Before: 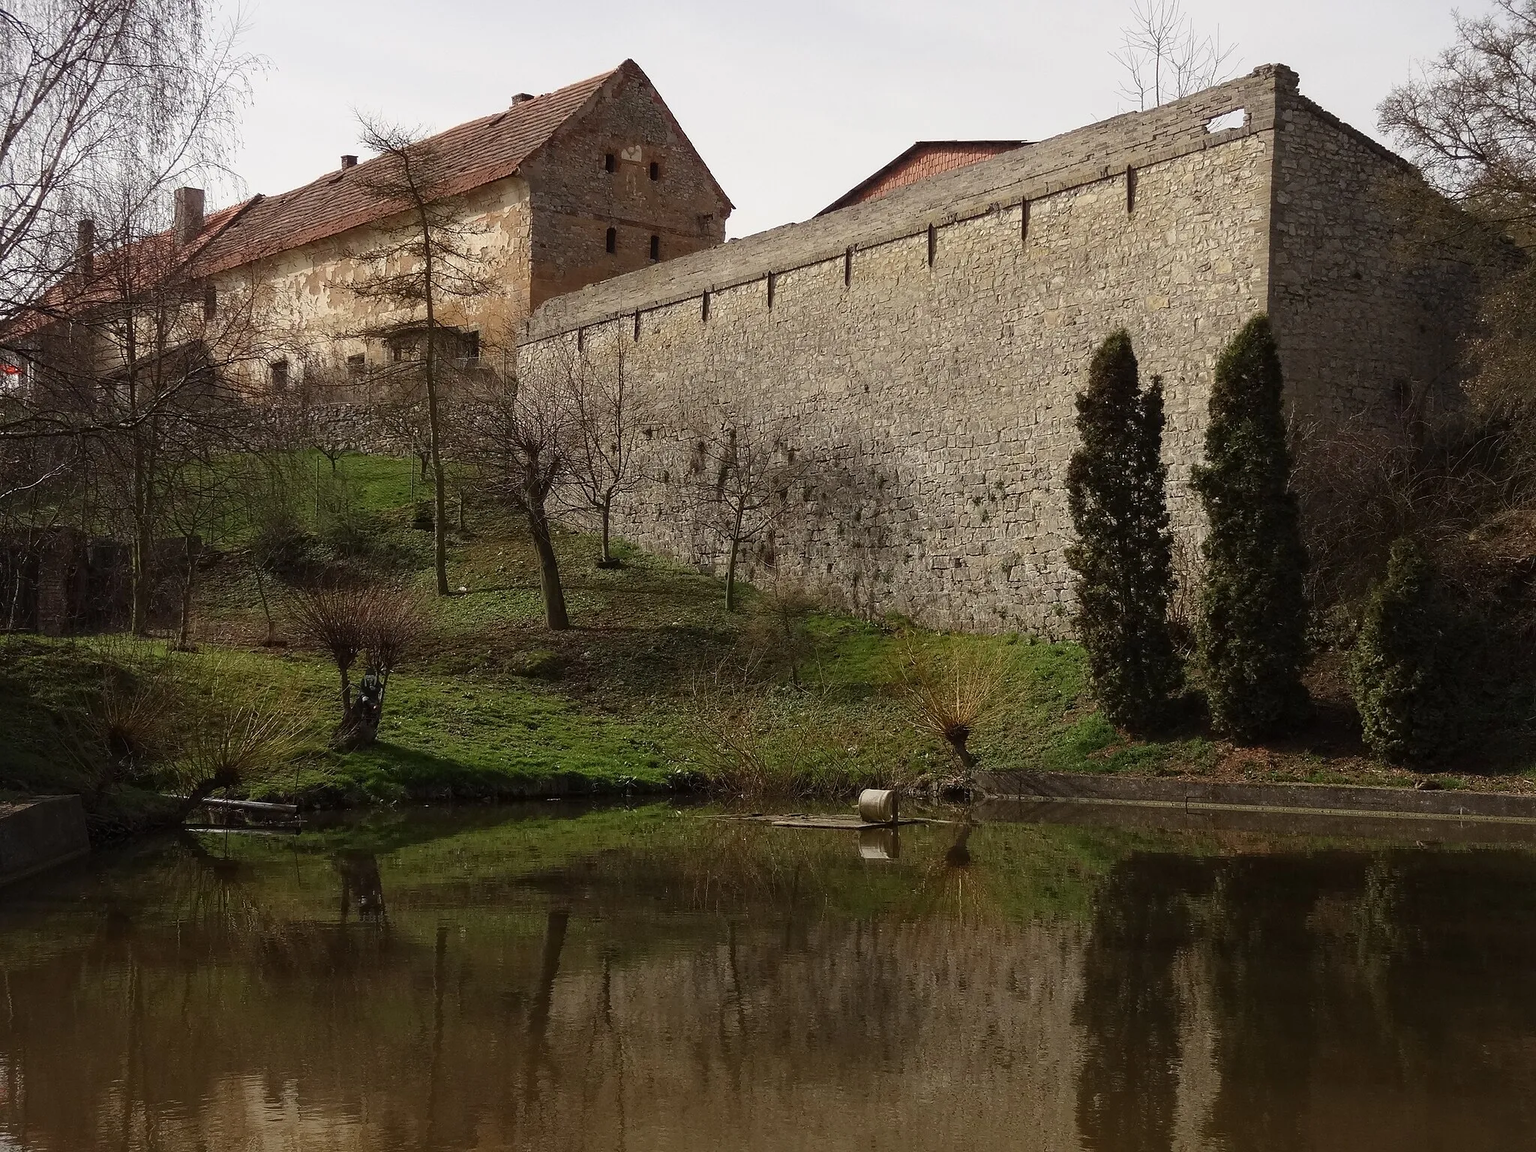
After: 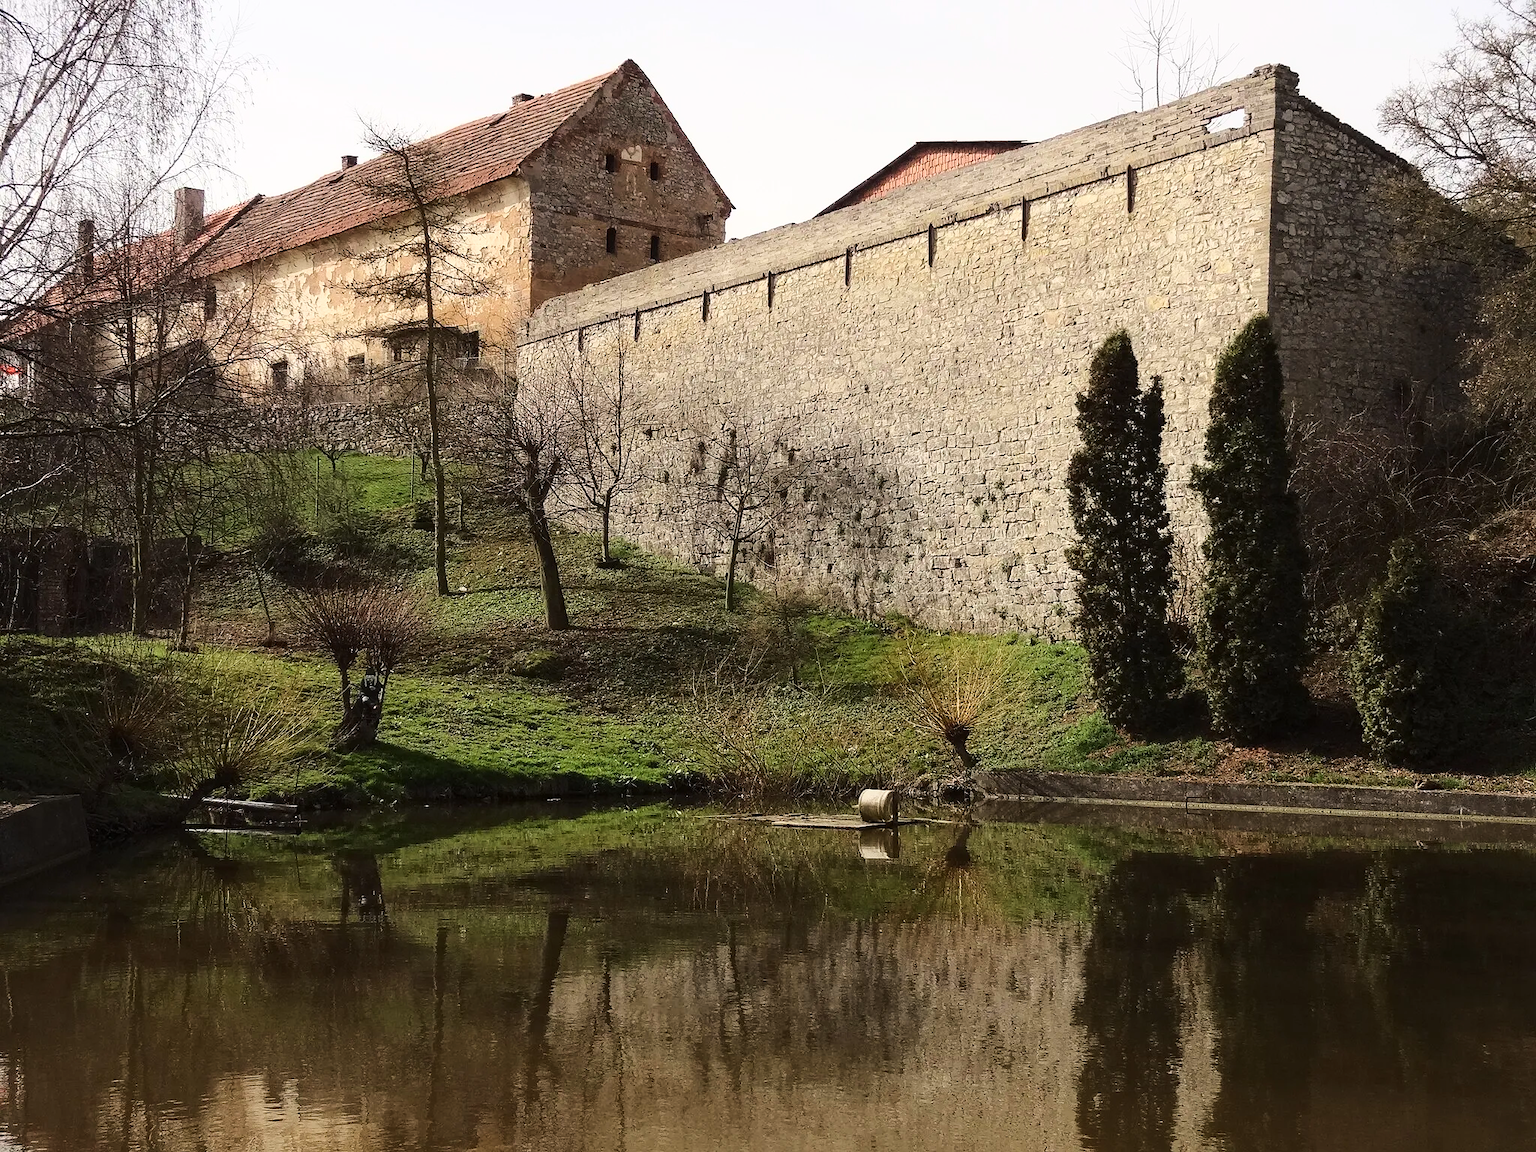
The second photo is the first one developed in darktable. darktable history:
base curve: curves: ch0 [(0, 0) (0.032, 0.037) (0.105, 0.228) (0.435, 0.76) (0.856, 0.983) (1, 1)]
